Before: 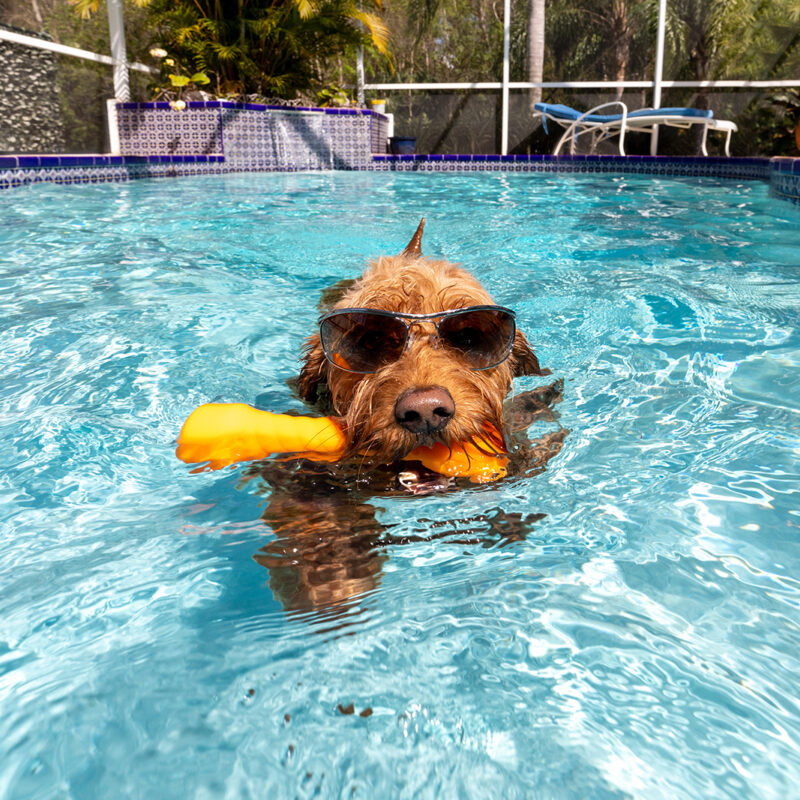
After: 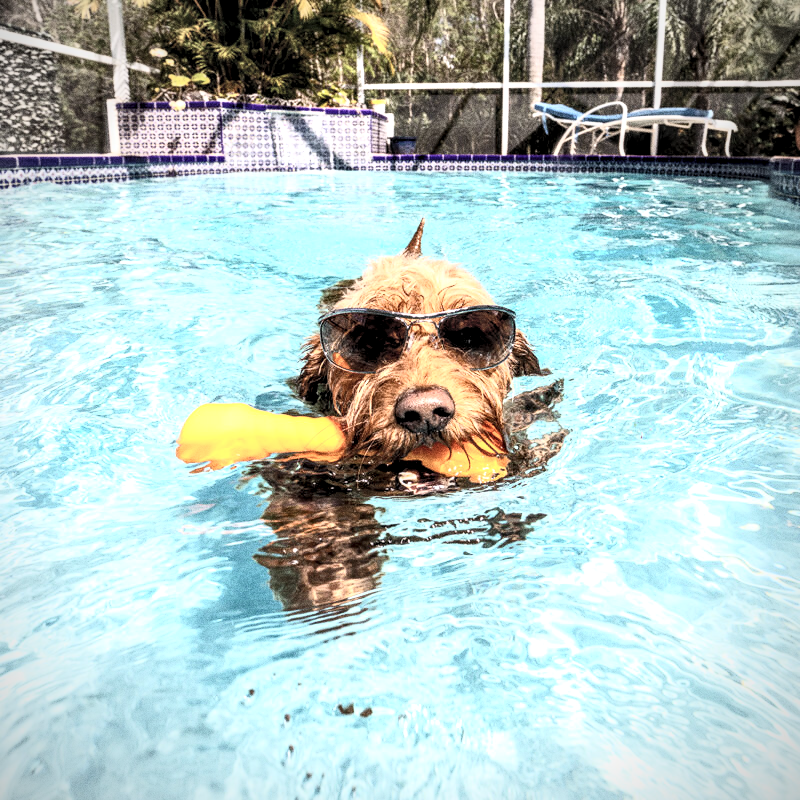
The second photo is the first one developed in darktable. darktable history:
grain: coarseness 0.09 ISO, strength 40%
contrast brightness saturation: contrast 0.43, brightness 0.56, saturation -0.19
levels: levels [0.073, 0.497, 0.972]
vignetting: fall-off radius 60.92%
local contrast: detail 150%
